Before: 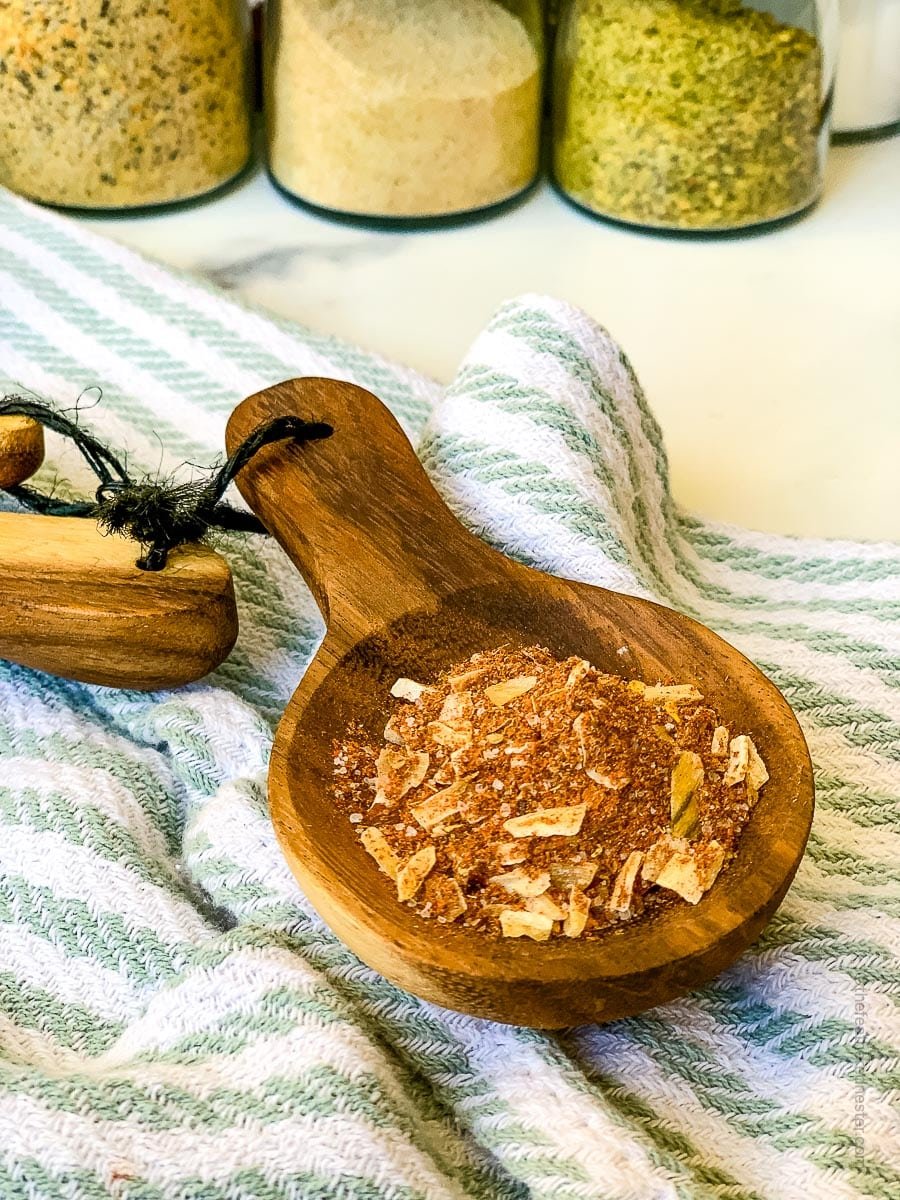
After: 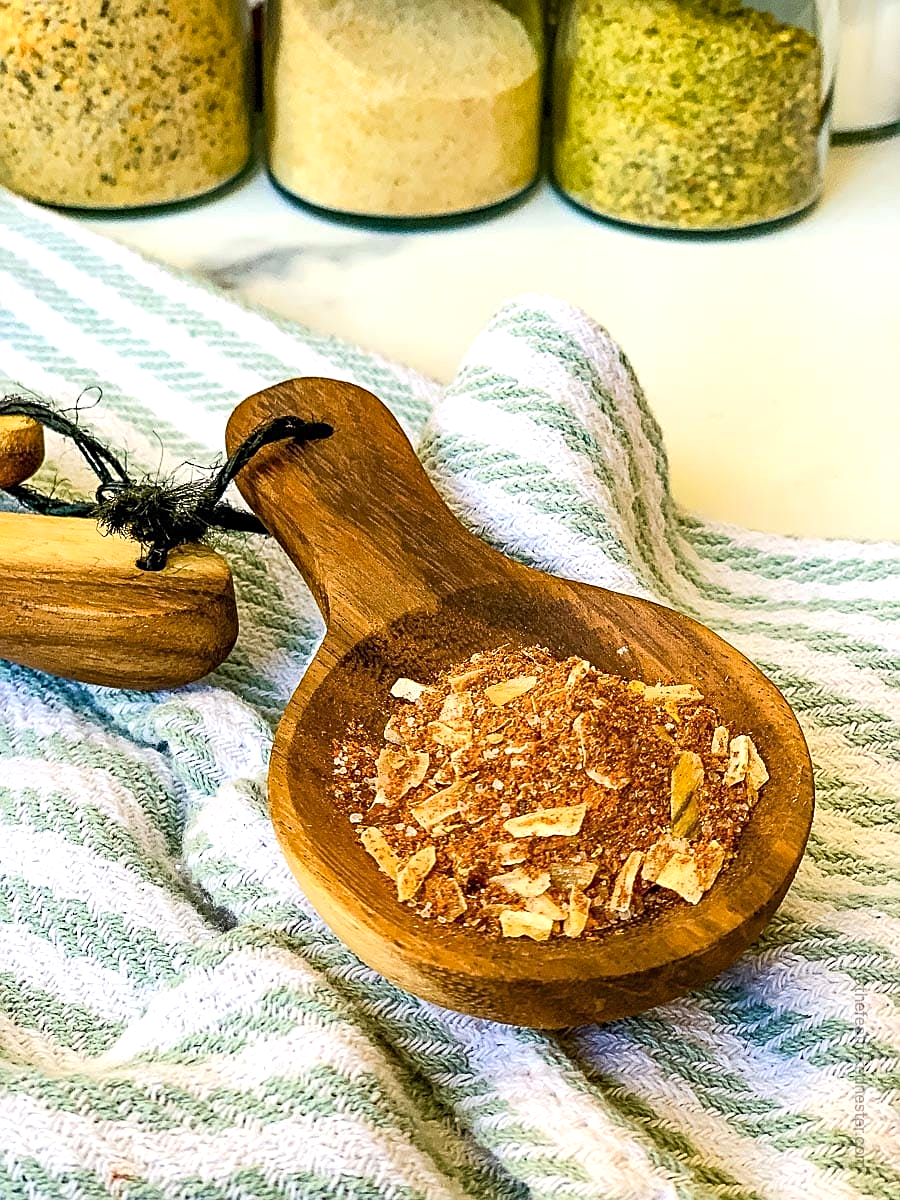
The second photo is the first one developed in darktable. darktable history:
haze removal: compatibility mode true
sharpen: on, module defaults
exposure: exposure 0.201 EV, compensate highlight preservation false
